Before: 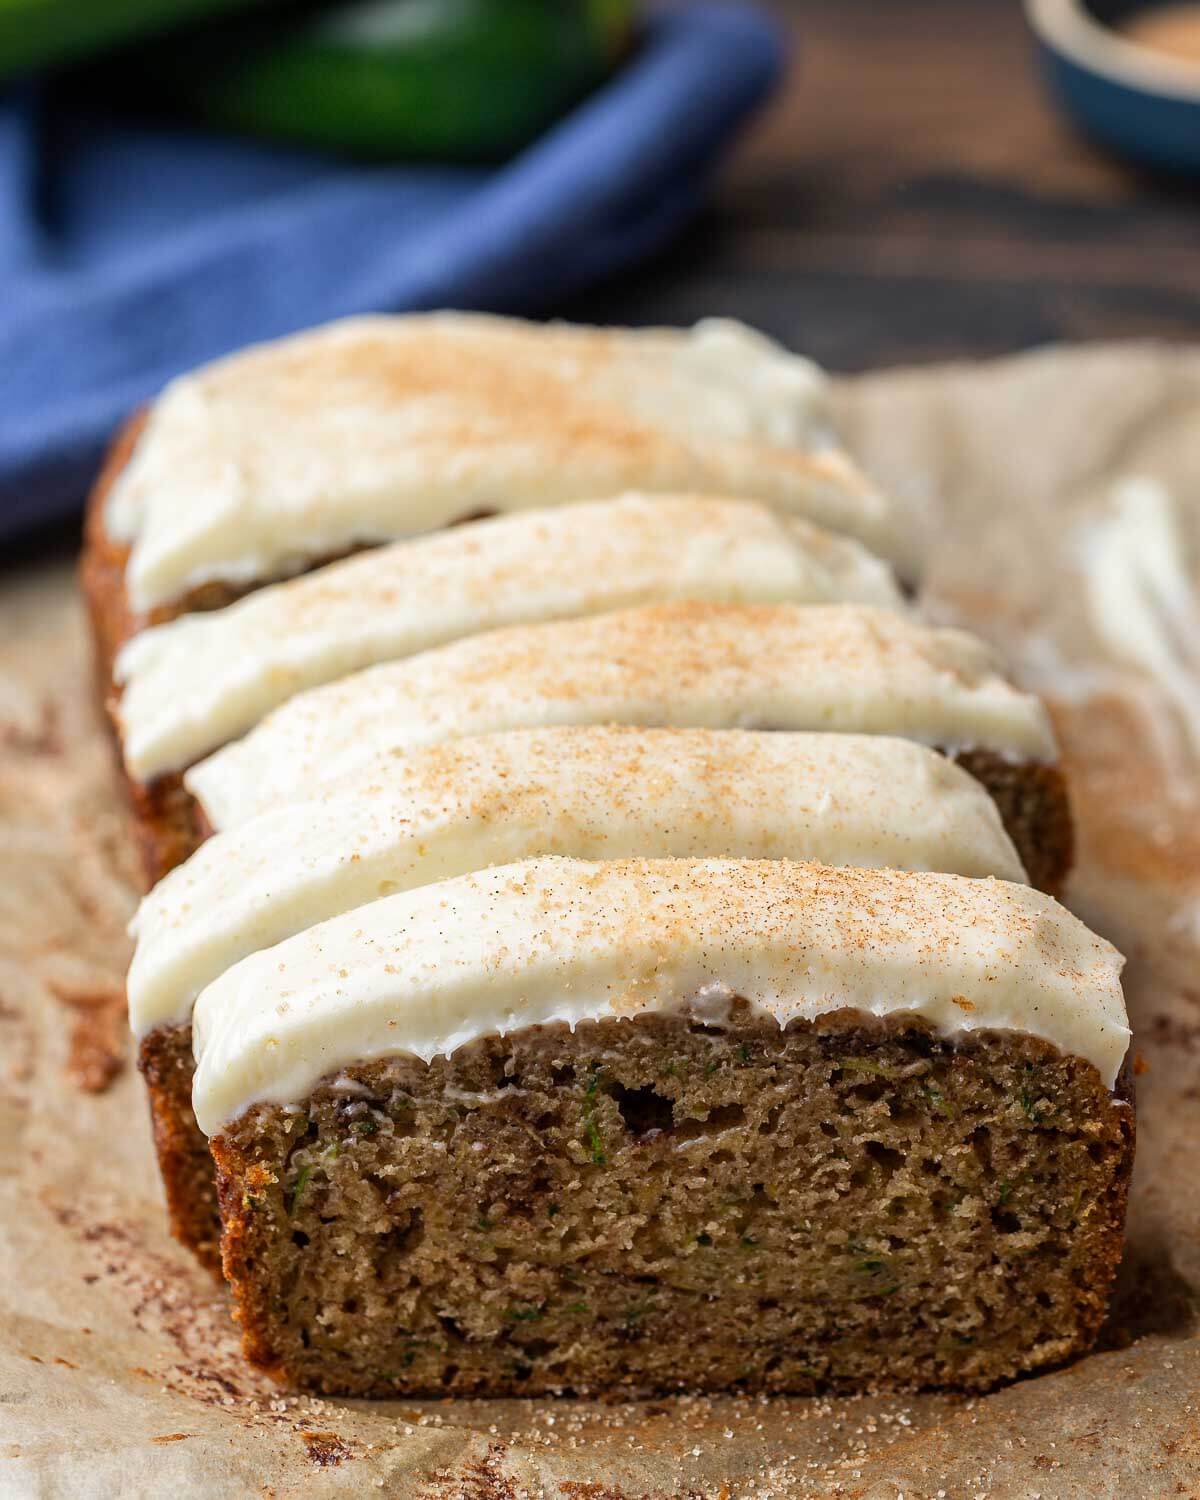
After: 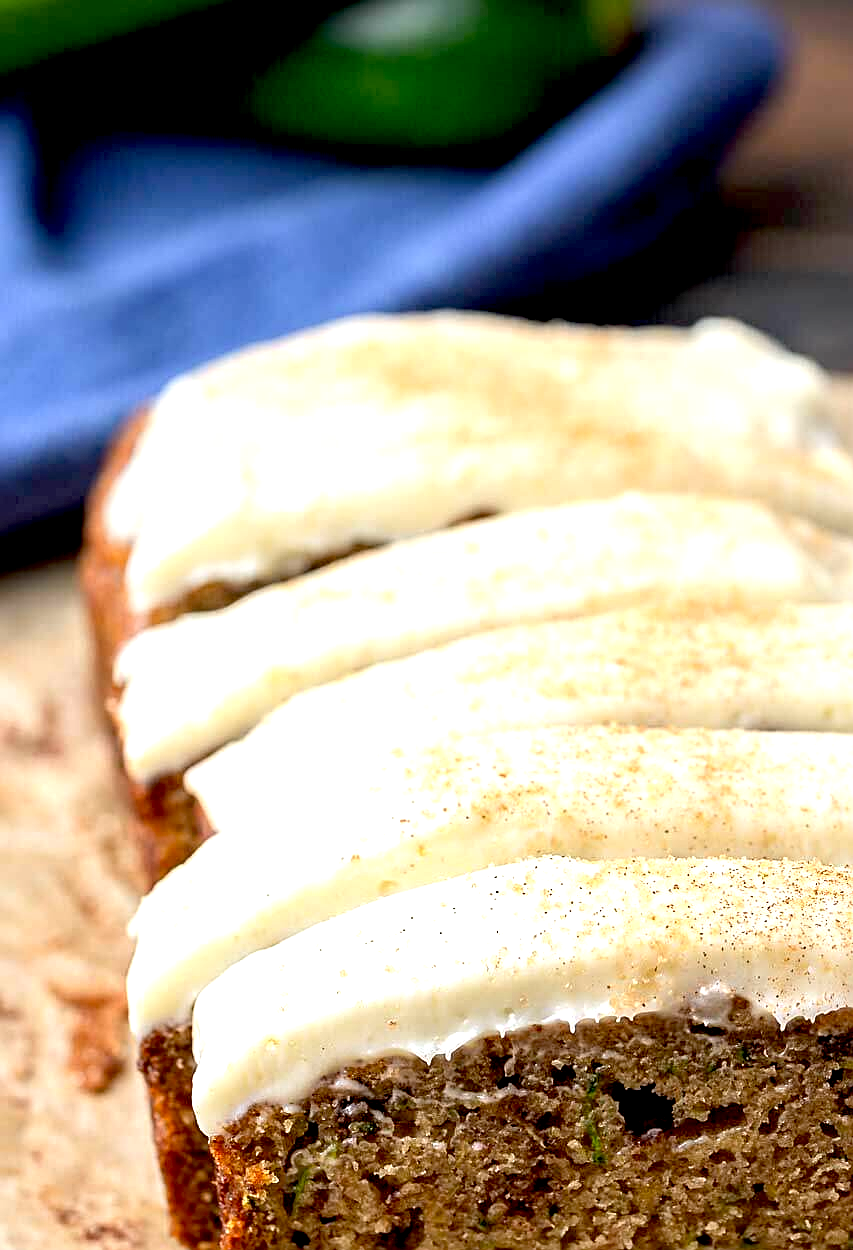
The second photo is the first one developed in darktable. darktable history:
crop: right 28.885%, bottom 16.626%
sharpen: on, module defaults
exposure: black level correction 0.012, exposure 0.7 EV, compensate exposure bias true, compensate highlight preservation false
